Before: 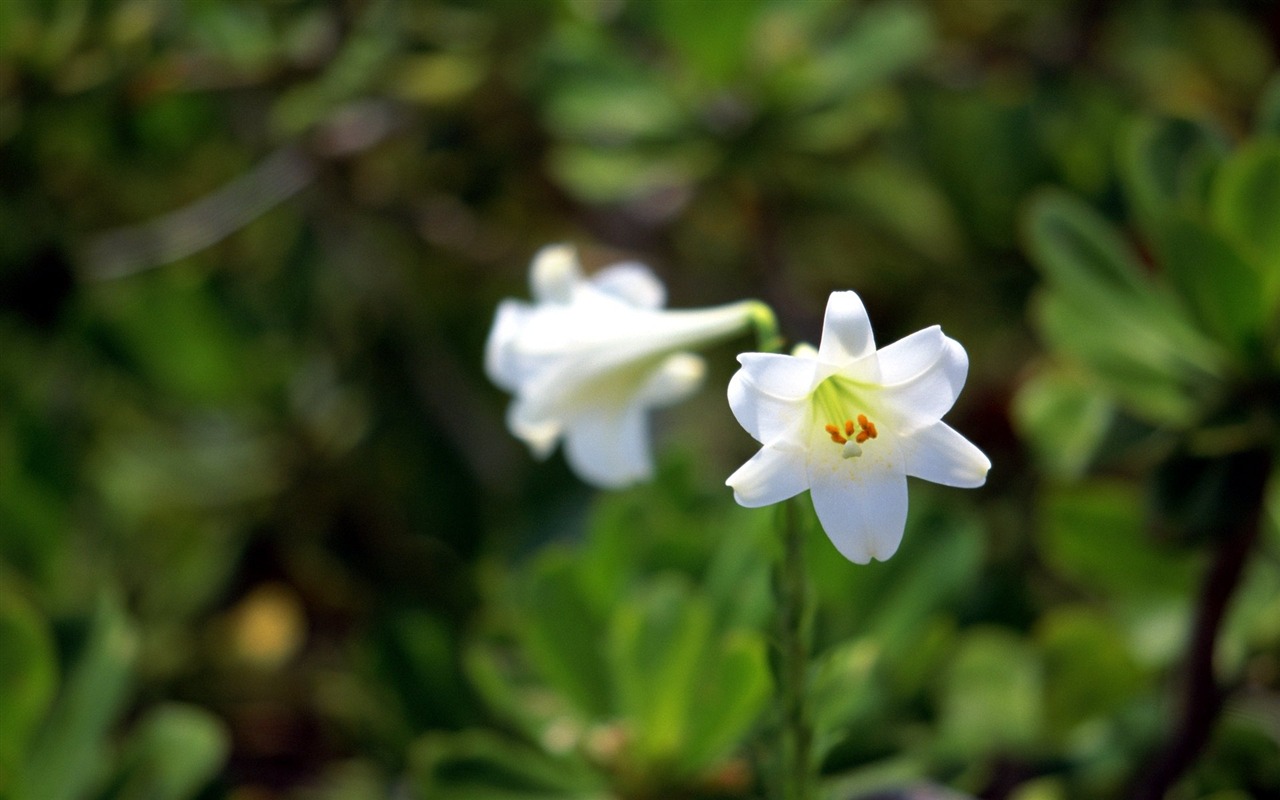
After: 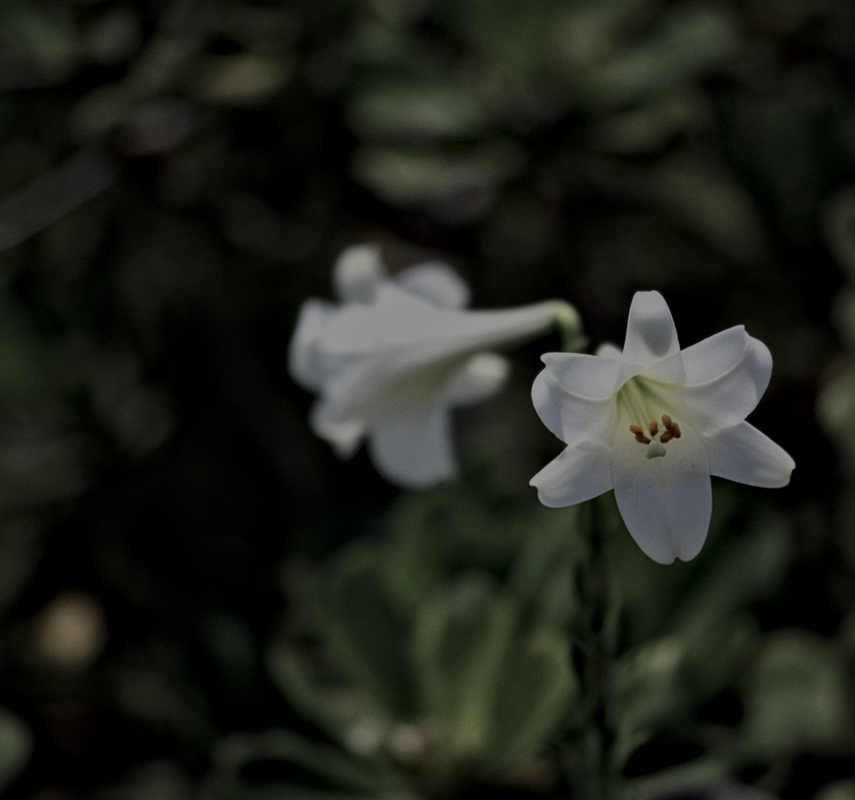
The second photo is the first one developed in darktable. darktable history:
exposure: exposure -1.918 EV, compensate highlight preservation false
color zones: curves: ch0 [(0, 0.6) (0.129, 0.585) (0.193, 0.596) (0.429, 0.5) (0.571, 0.5) (0.714, 0.5) (0.857, 0.5) (1, 0.6)]; ch1 [(0, 0.453) (0.112, 0.245) (0.213, 0.252) (0.429, 0.233) (0.571, 0.231) (0.683, 0.242) (0.857, 0.296) (1, 0.453)]
tone curve: curves: ch0 [(0, 0) (0.058, 0.037) (0.214, 0.183) (0.304, 0.288) (0.561, 0.554) (0.687, 0.677) (0.768, 0.768) (0.858, 0.861) (0.987, 0.945)]; ch1 [(0, 0) (0.172, 0.123) (0.312, 0.296) (0.432, 0.448) (0.471, 0.469) (0.502, 0.5) (0.521, 0.505) (0.565, 0.569) (0.663, 0.663) (0.703, 0.721) (0.857, 0.917) (1, 1)]; ch2 [(0, 0) (0.411, 0.424) (0.485, 0.497) (0.502, 0.5) (0.517, 0.511) (0.556, 0.562) (0.626, 0.594) (0.709, 0.661) (1, 1)], color space Lab, linked channels, preserve colors none
local contrast: mode bilateral grid, contrast 20, coarseness 19, detail 164%, midtone range 0.2
crop and rotate: left 15.352%, right 17.846%
